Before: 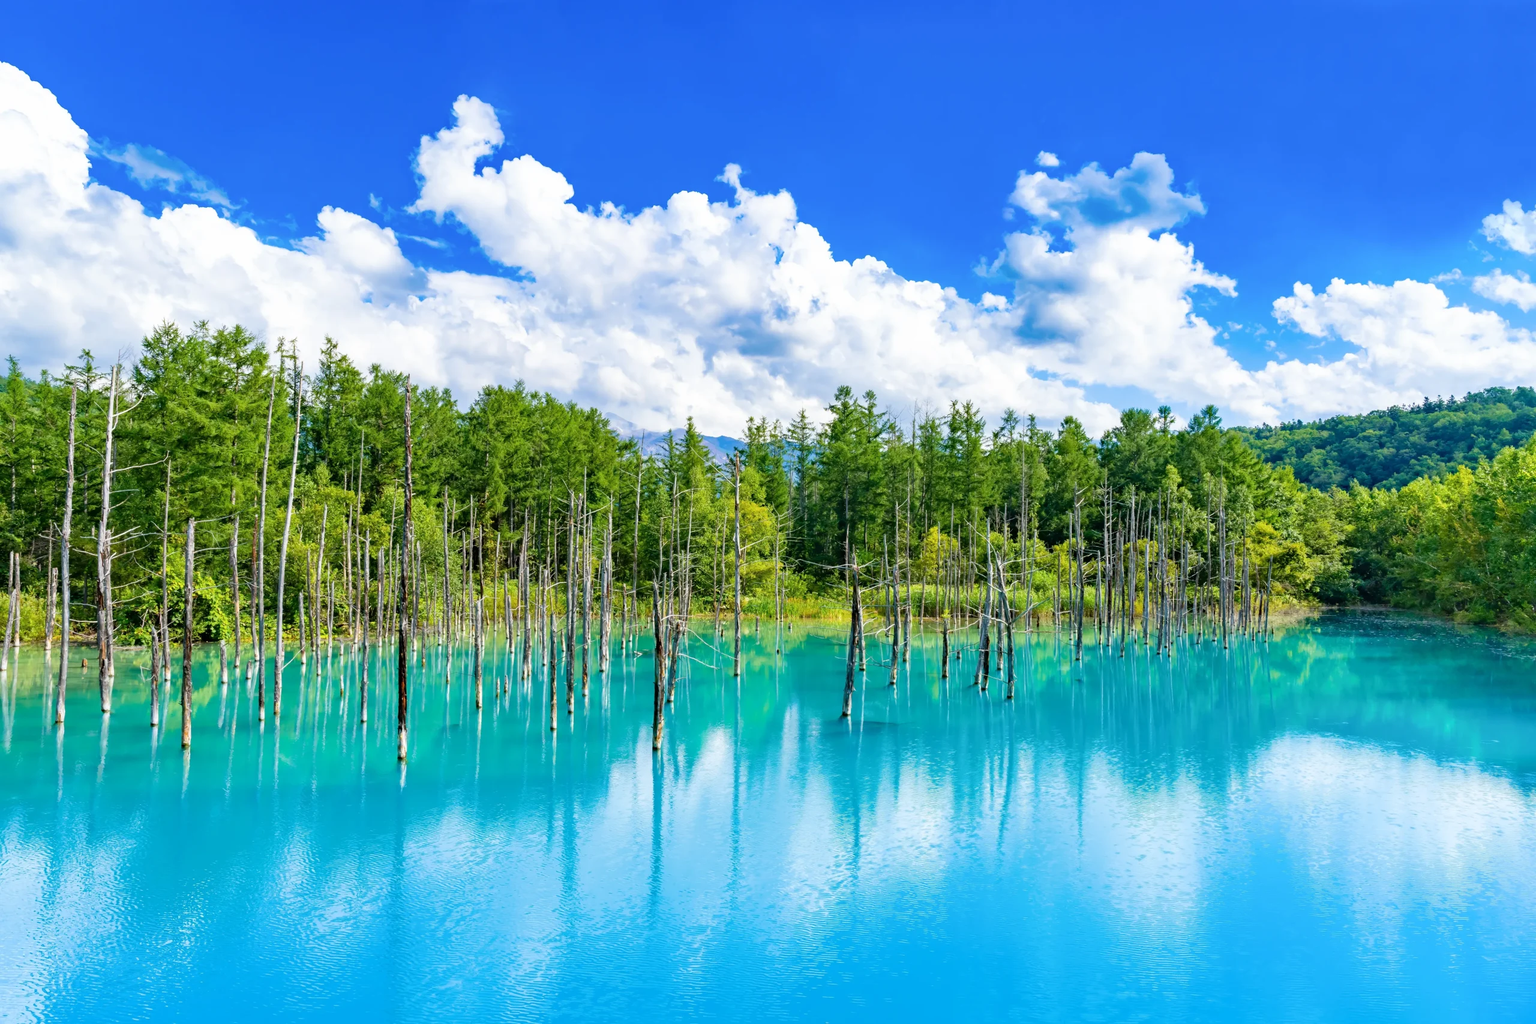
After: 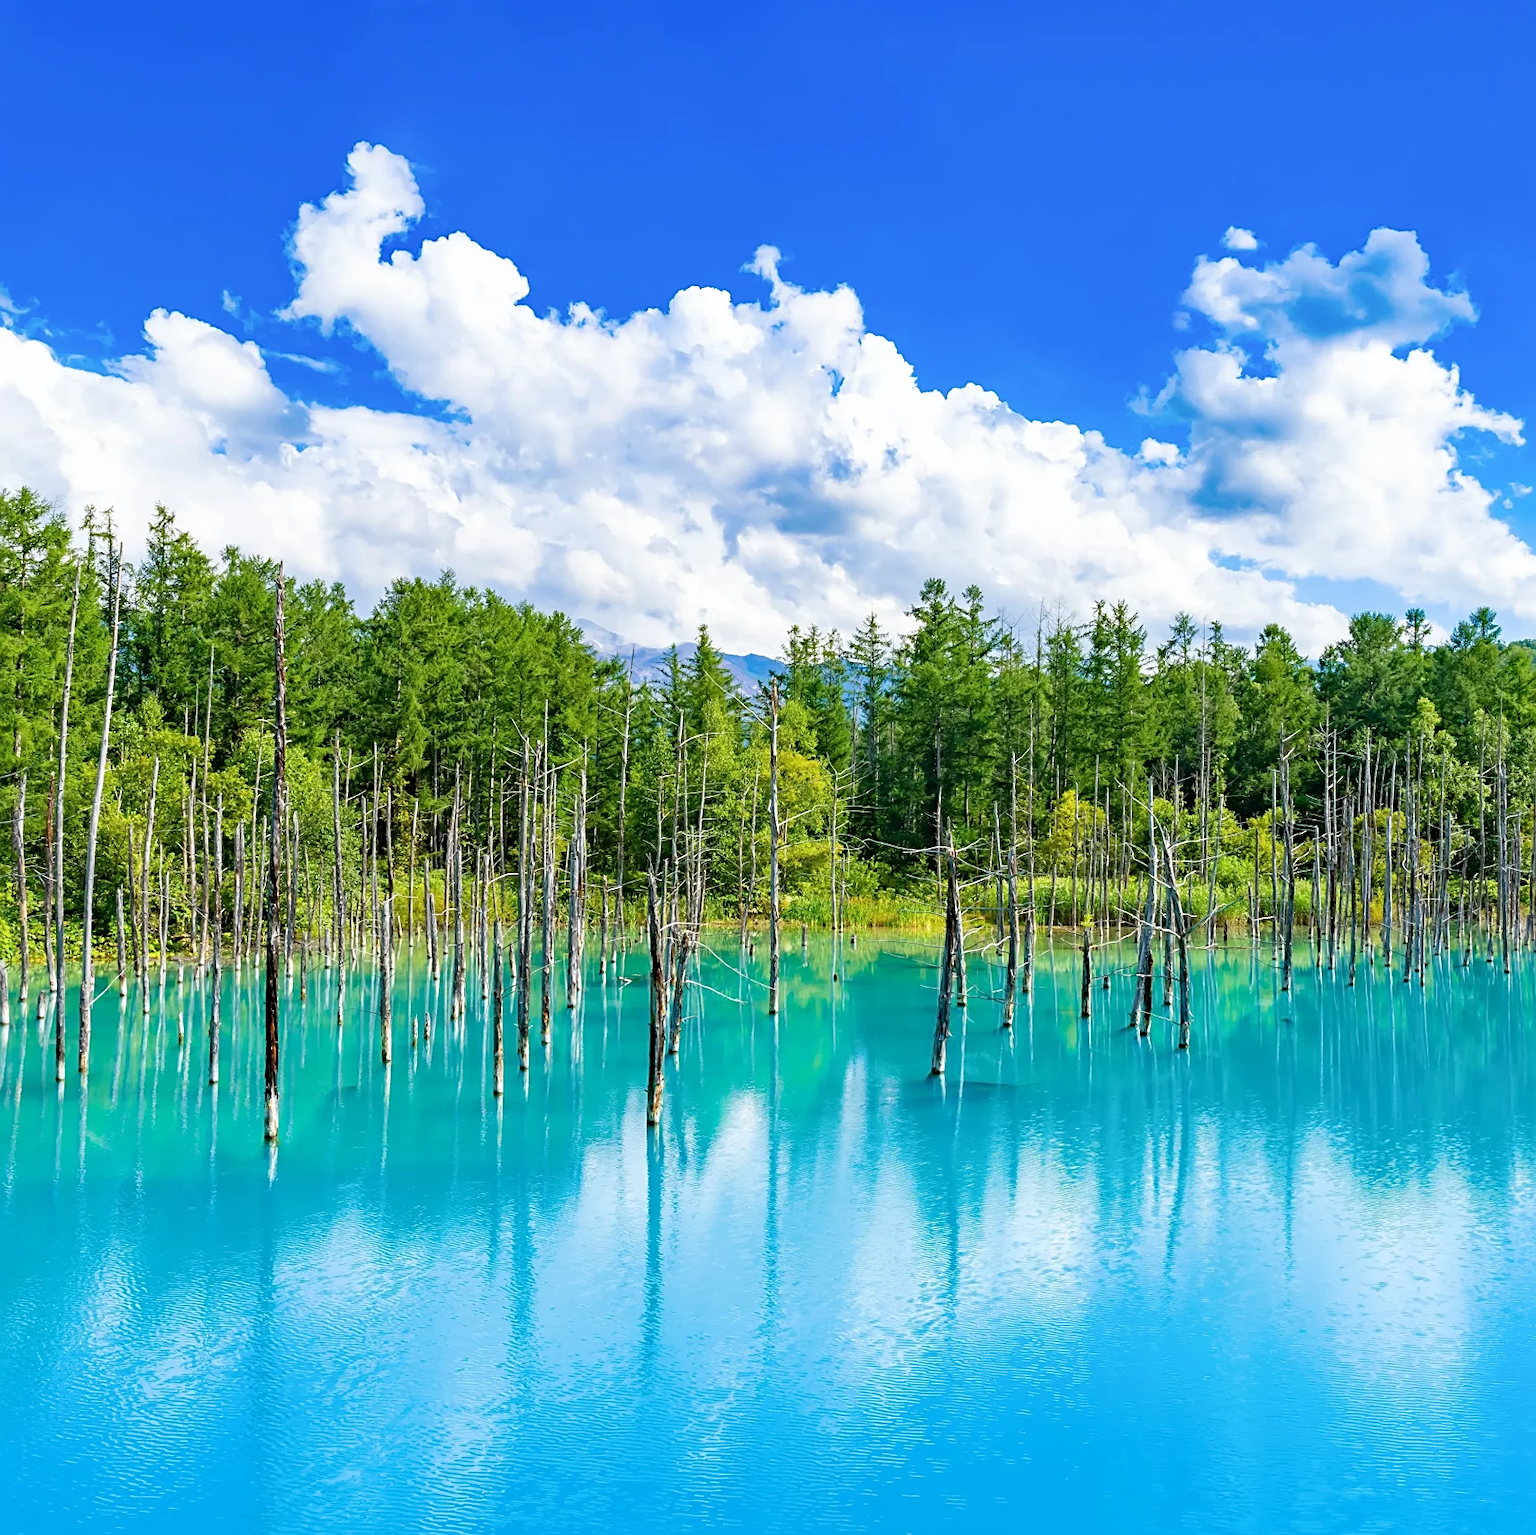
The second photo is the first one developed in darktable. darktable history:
crop and rotate: left 14.436%, right 18.898%
sharpen: on, module defaults
